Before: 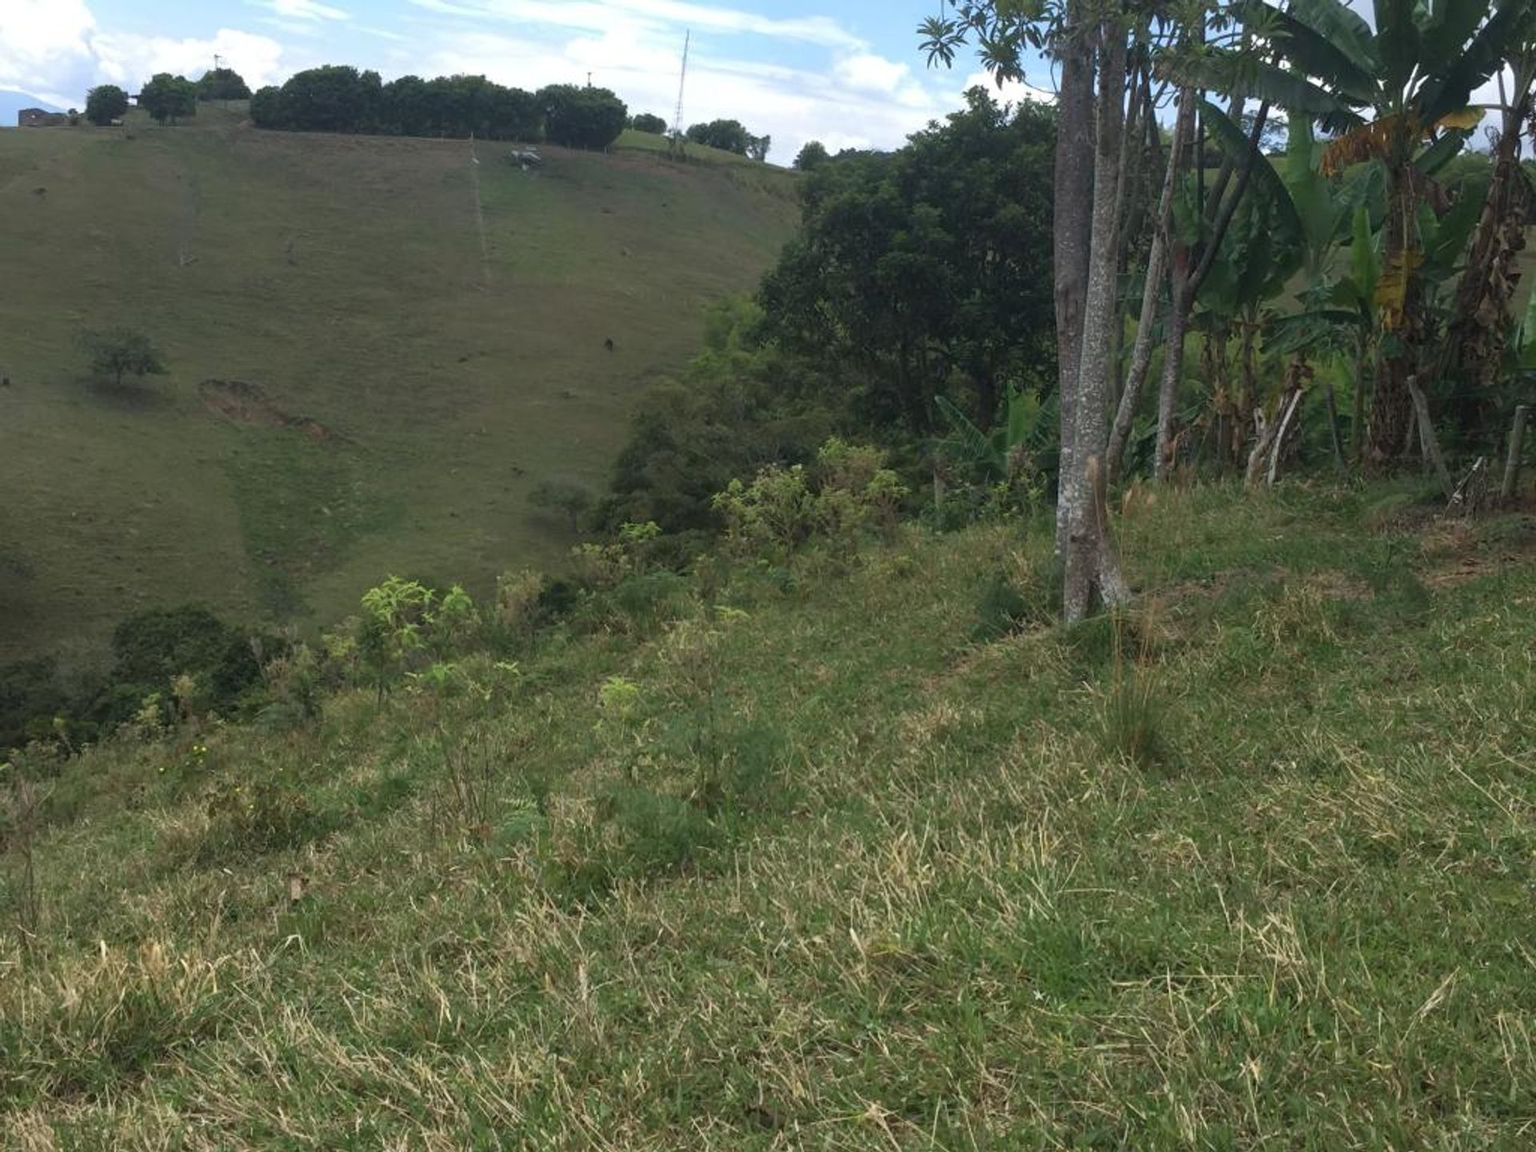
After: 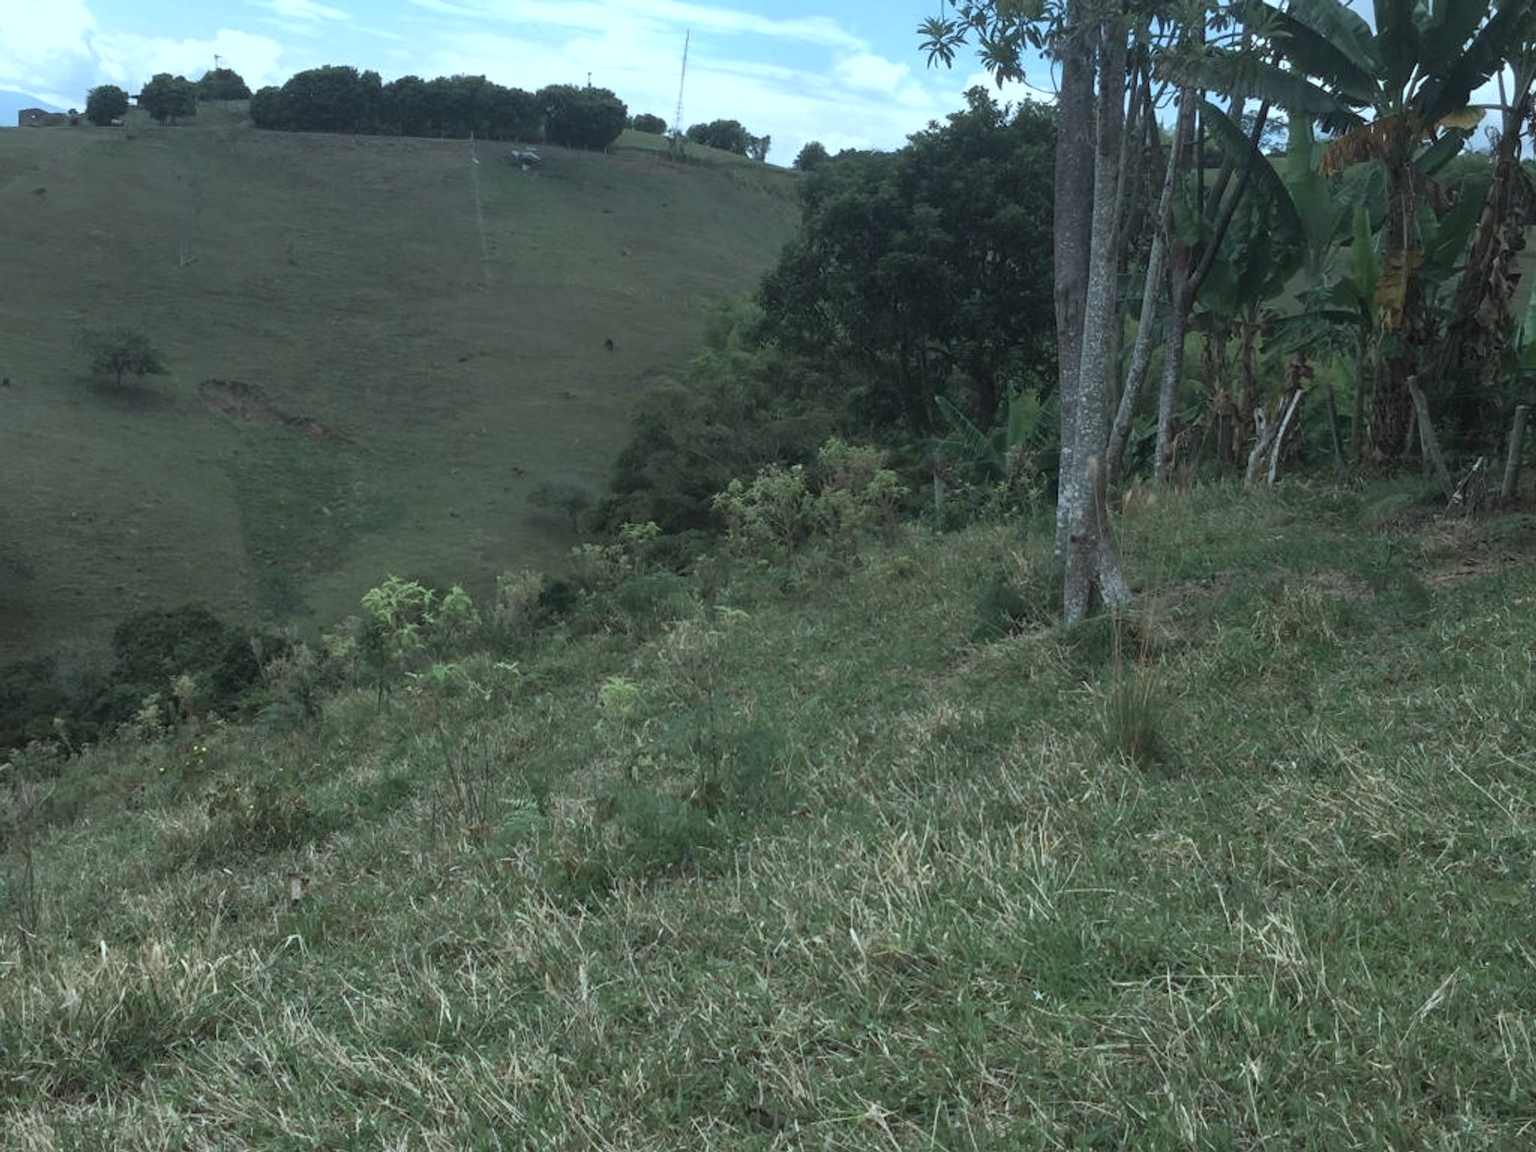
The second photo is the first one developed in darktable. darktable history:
color correction: highlights a* -13.32, highlights b* -18.01, saturation 0.695
